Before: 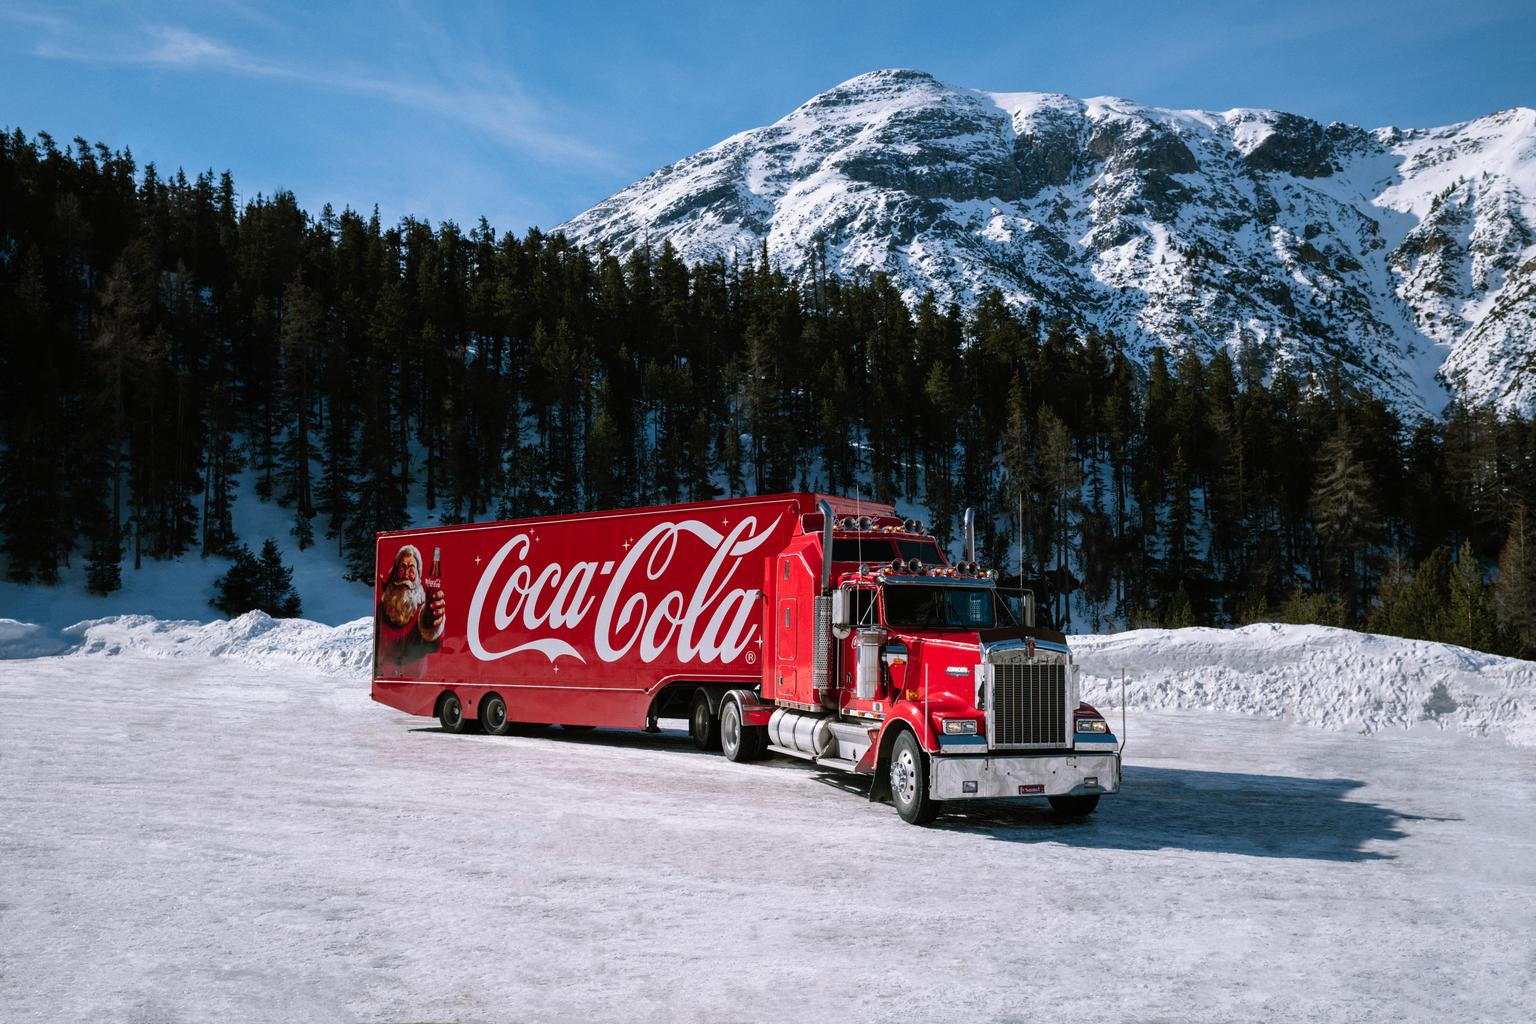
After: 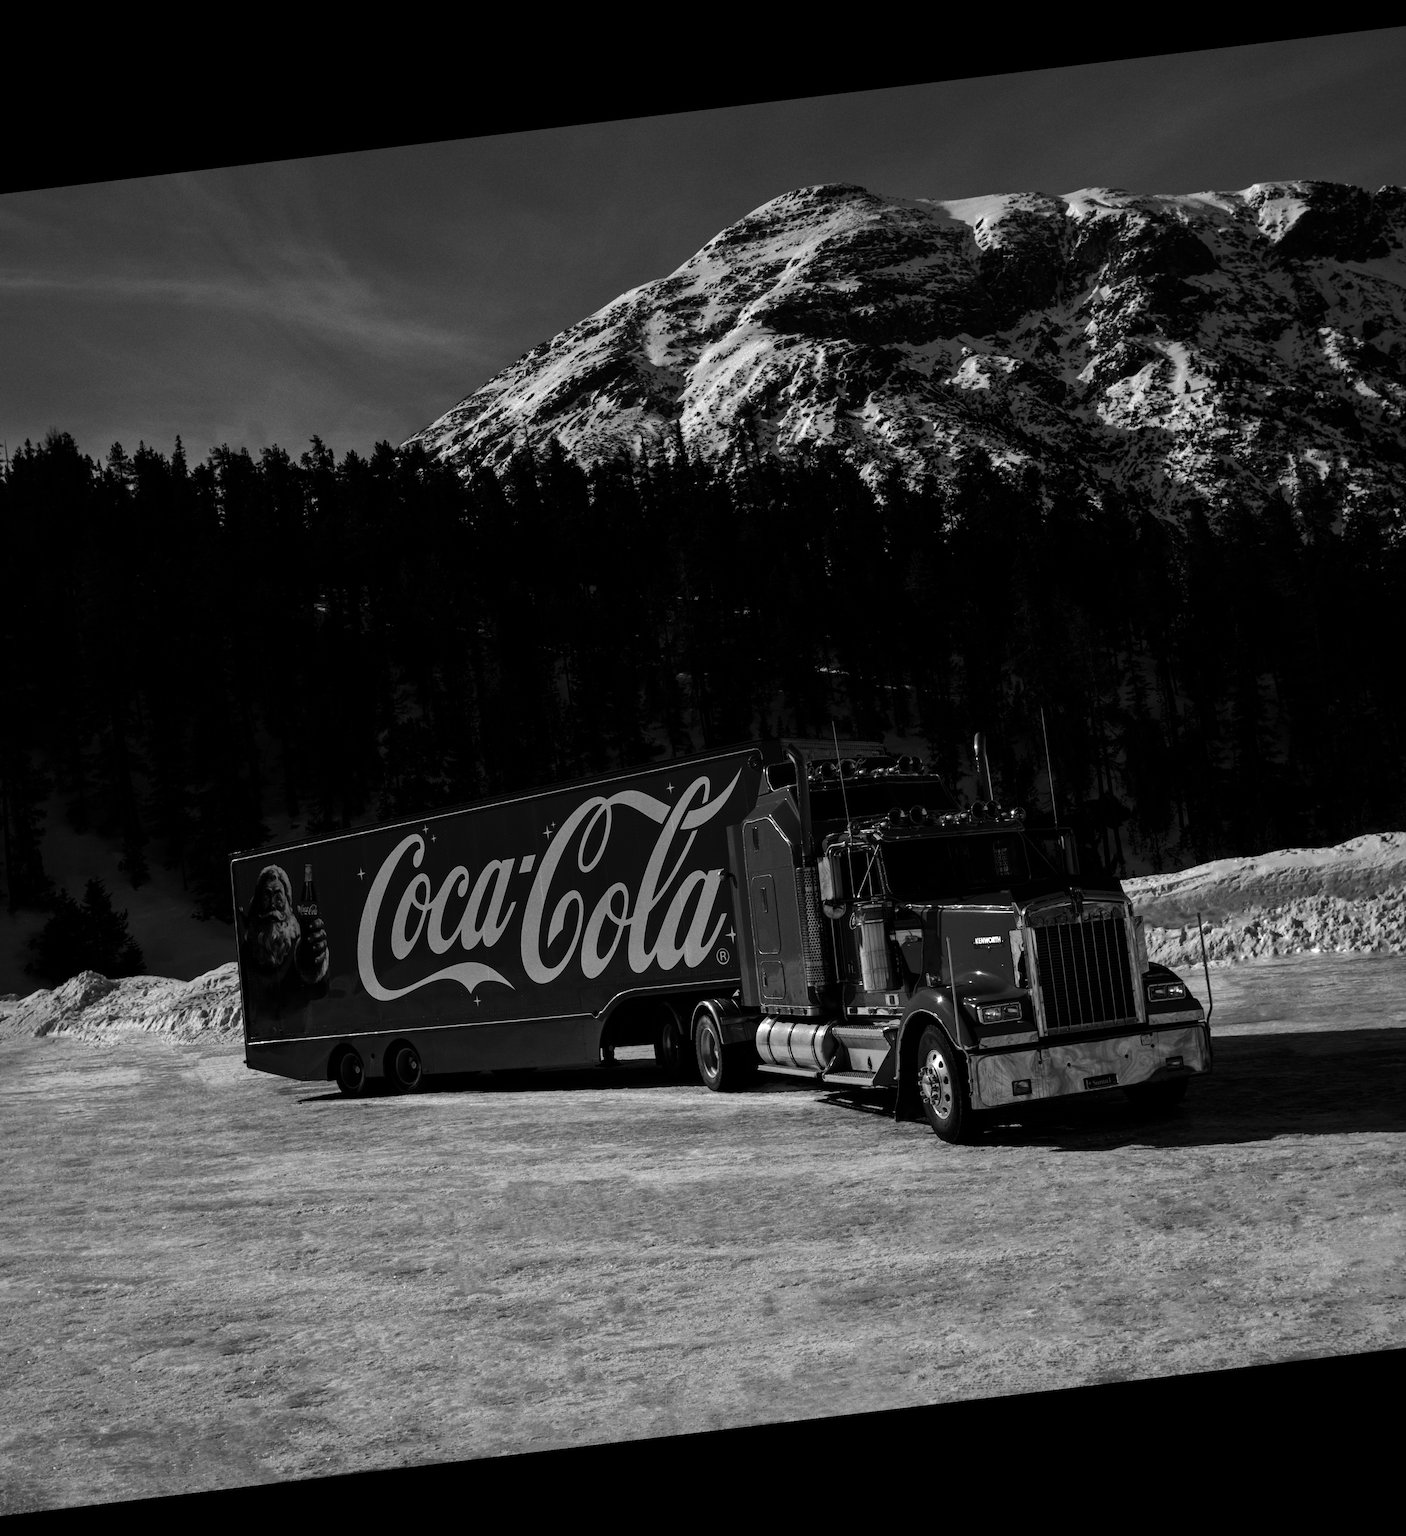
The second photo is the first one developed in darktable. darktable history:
crop and rotate: left 15.754%, right 17.579%
color balance: lift [1.006, 0.985, 1.002, 1.015], gamma [1, 0.953, 1.008, 1.047], gain [1.076, 1.13, 1.004, 0.87]
rotate and perspective: rotation -6.83°, automatic cropping off
exposure: exposure -0.04 EV, compensate highlight preservation false
contrast brightness saturation: contrast 0.02, brightness -1, saturation -1
shadows and highlights: shadows 25, highlights -70
